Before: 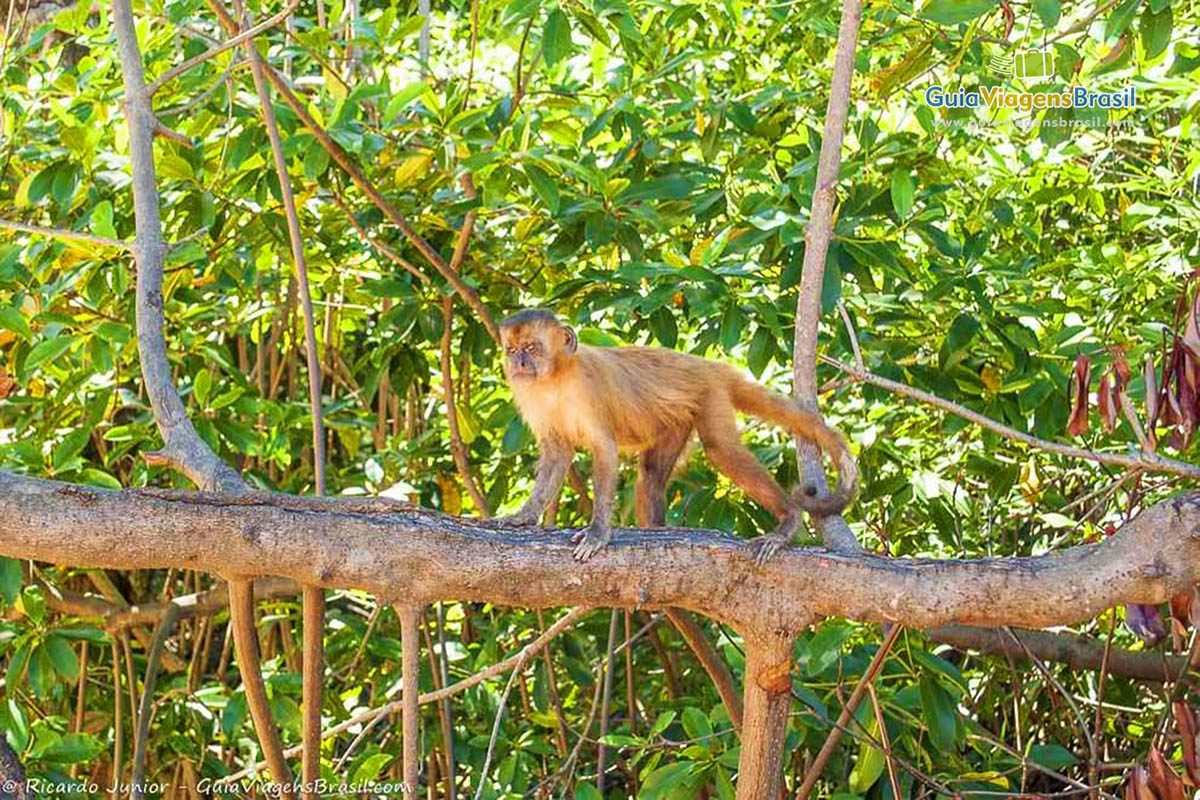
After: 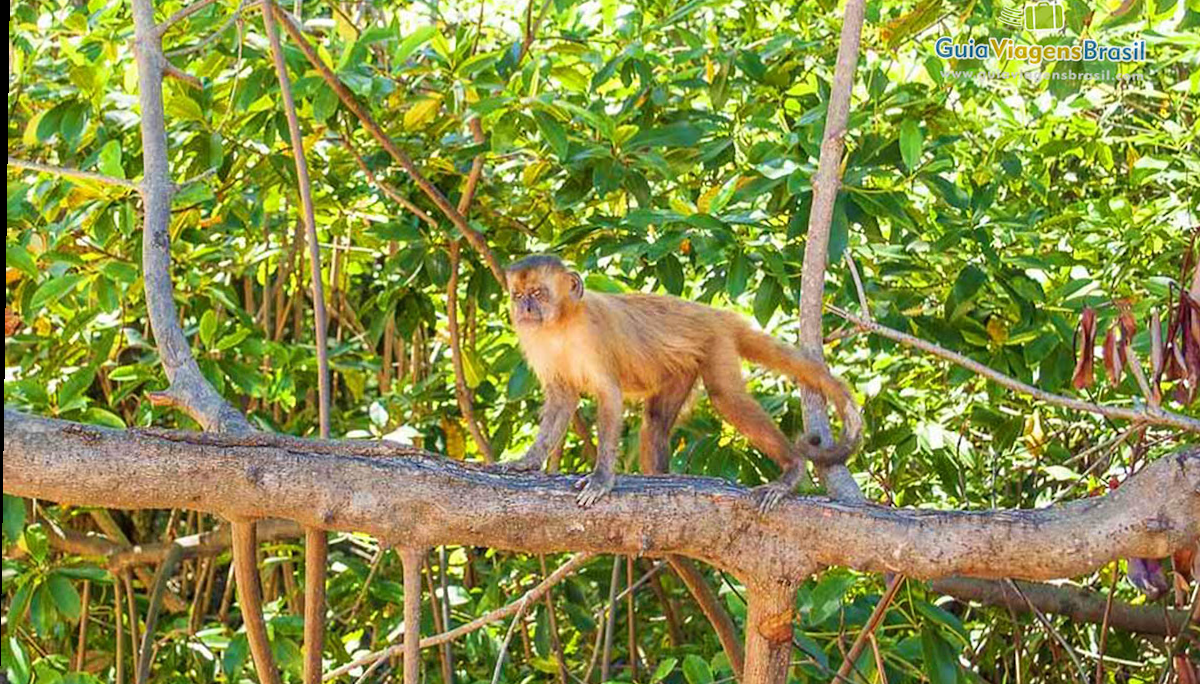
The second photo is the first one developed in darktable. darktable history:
crop: top 7.625%, bottom 8.027%
rotate and perspective: rotation 0.8°, automatic cropping off
